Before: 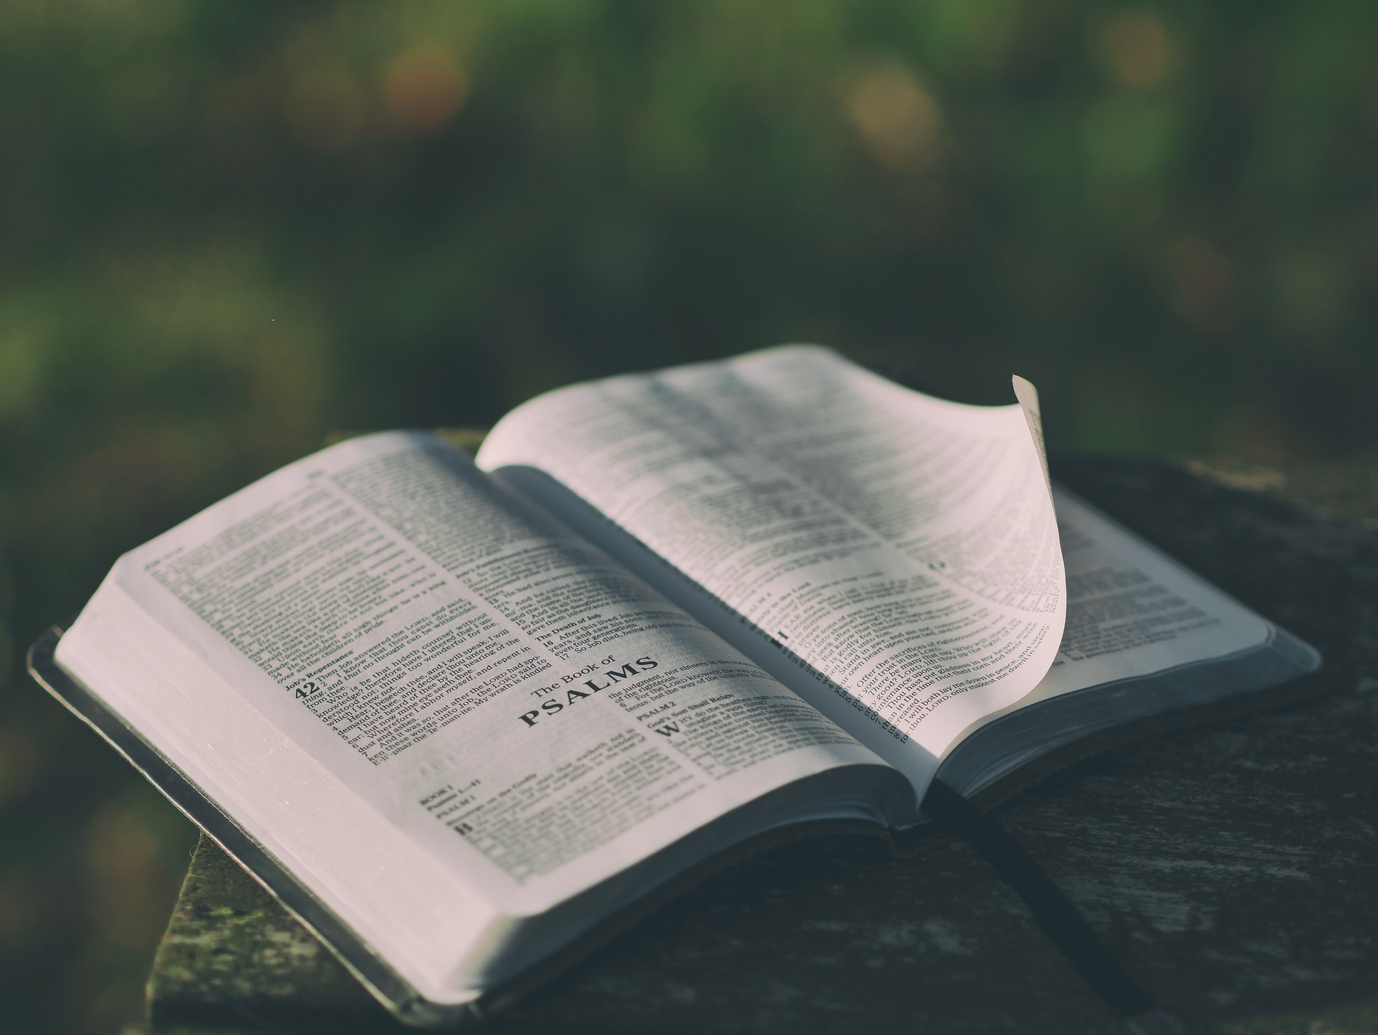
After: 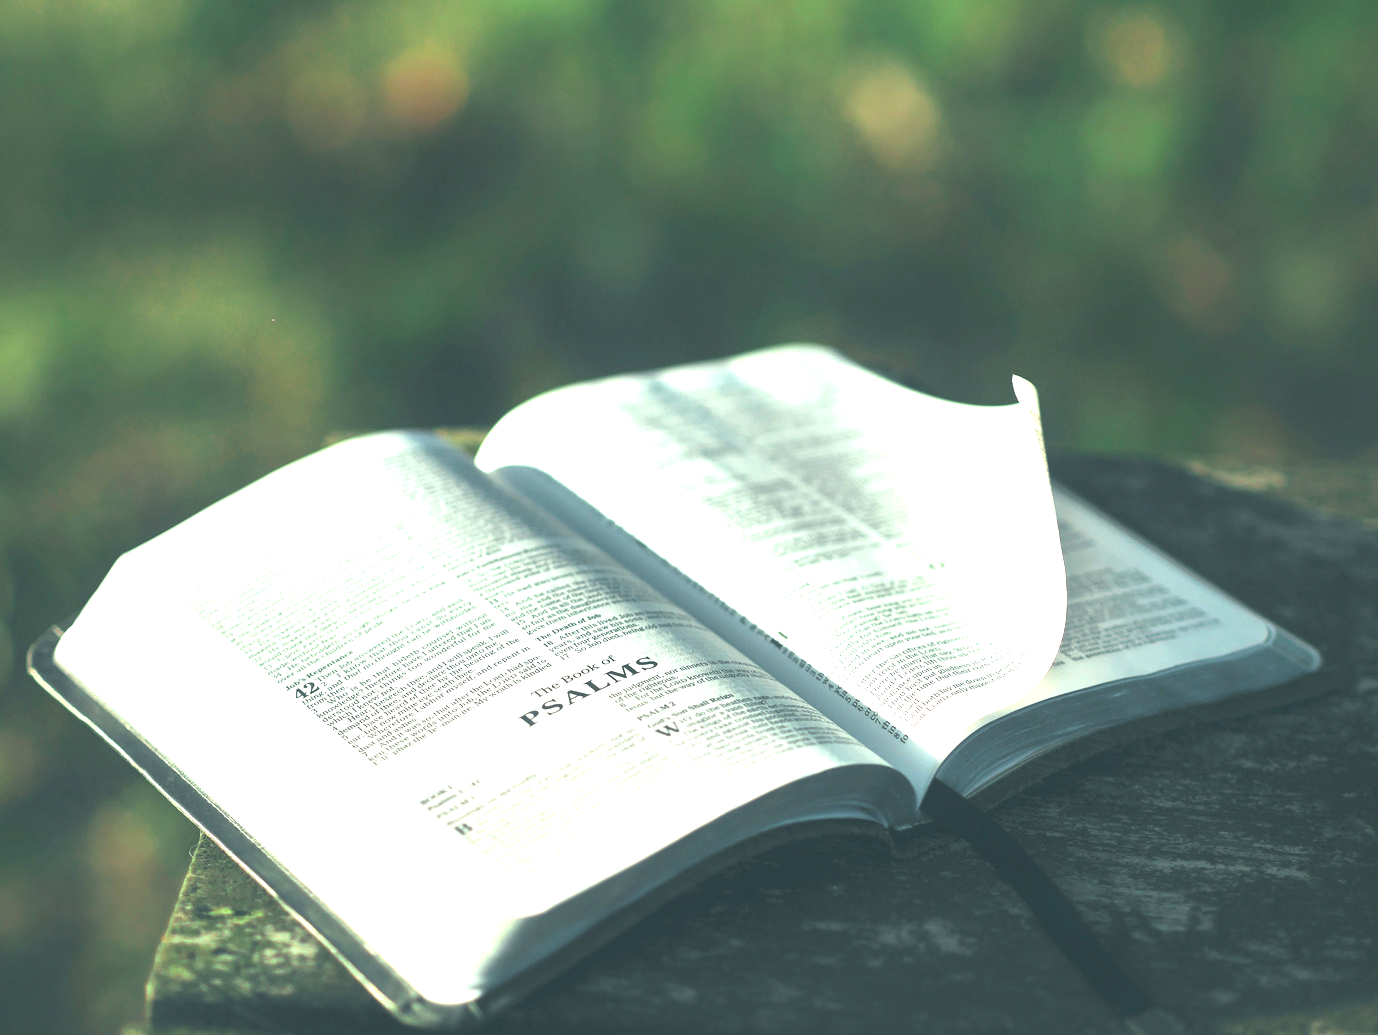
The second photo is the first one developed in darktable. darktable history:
color correction: highlights a* -7.83, highlights b* 3.18
exposure: black level correction 0, exposure 1.105 EV, compensate highlight preservation false
tone equalizer: -8 EV -0.749 EV, -7 EV -0.728 EV, -6 EV -0.625 EV, -5 EV -0.37 EV, -3 EV 0.384 EV, -2 EV 0.6 EV, -1 EV 0.685 EV, +0 EV 0.735 EV, mask exposure compensation -0.502 EV
